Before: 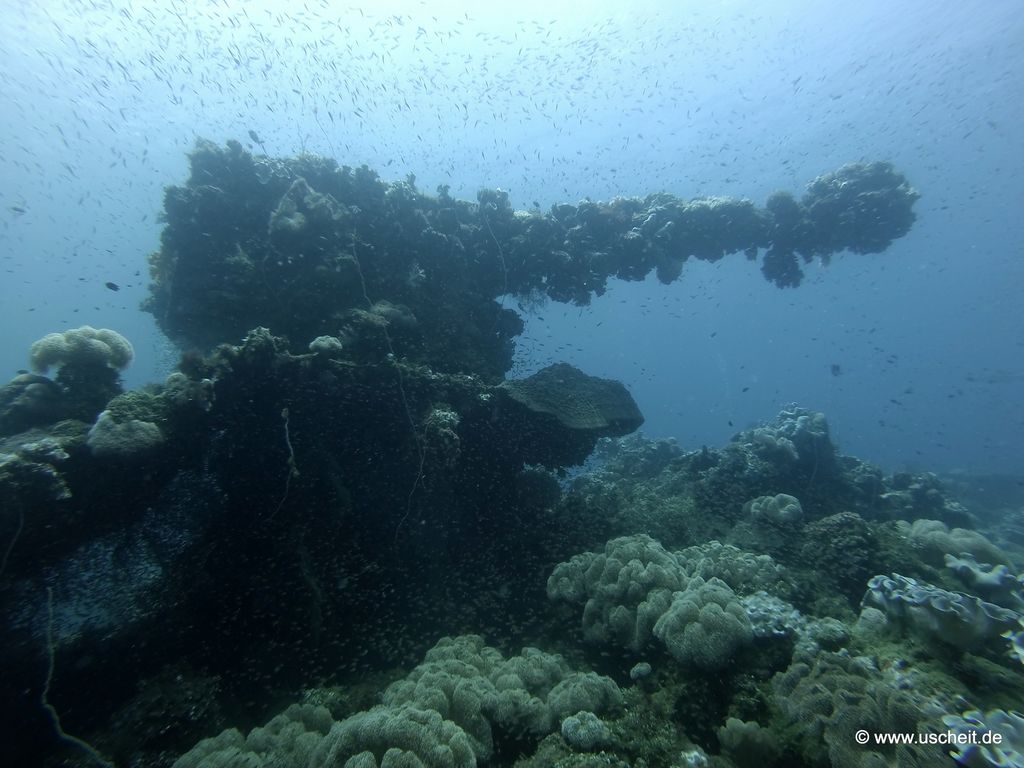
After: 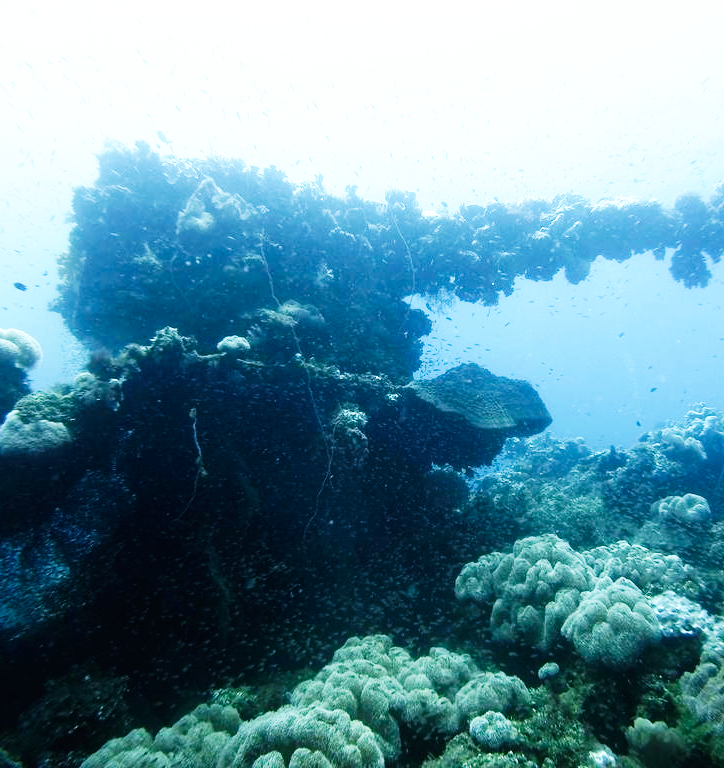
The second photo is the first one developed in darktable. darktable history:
white balance: red 0.954, blue 1.079
exposure: black level correction 0, exposure 0.5 EV, compensate exposure bias true, compensate highlight preservation false
base curve: curves: ch0 [(0, 0) (0.007, 0.004) (0.027, 0.03) (0.046, 0.07) (0.207, 0.54) (0.442, 0.872) (0.673, 0.972) (1, 1)], preserve colors none
crop and rotate: left 9.061%, right 20.142%
